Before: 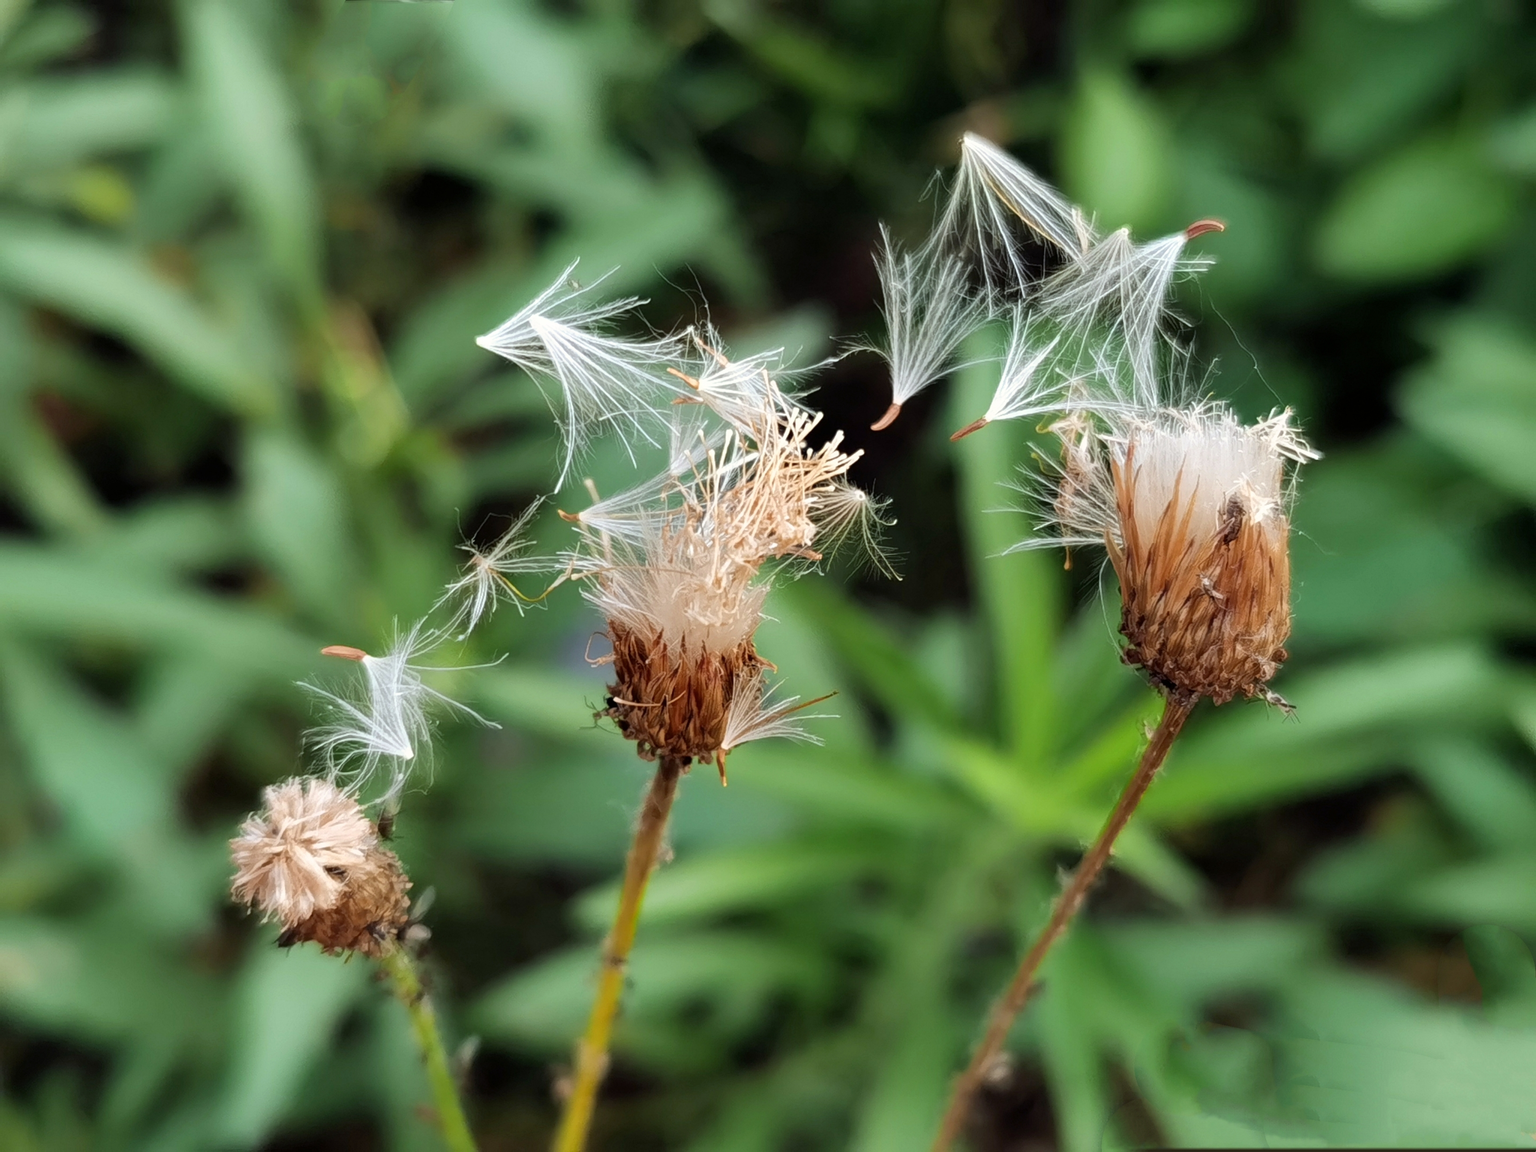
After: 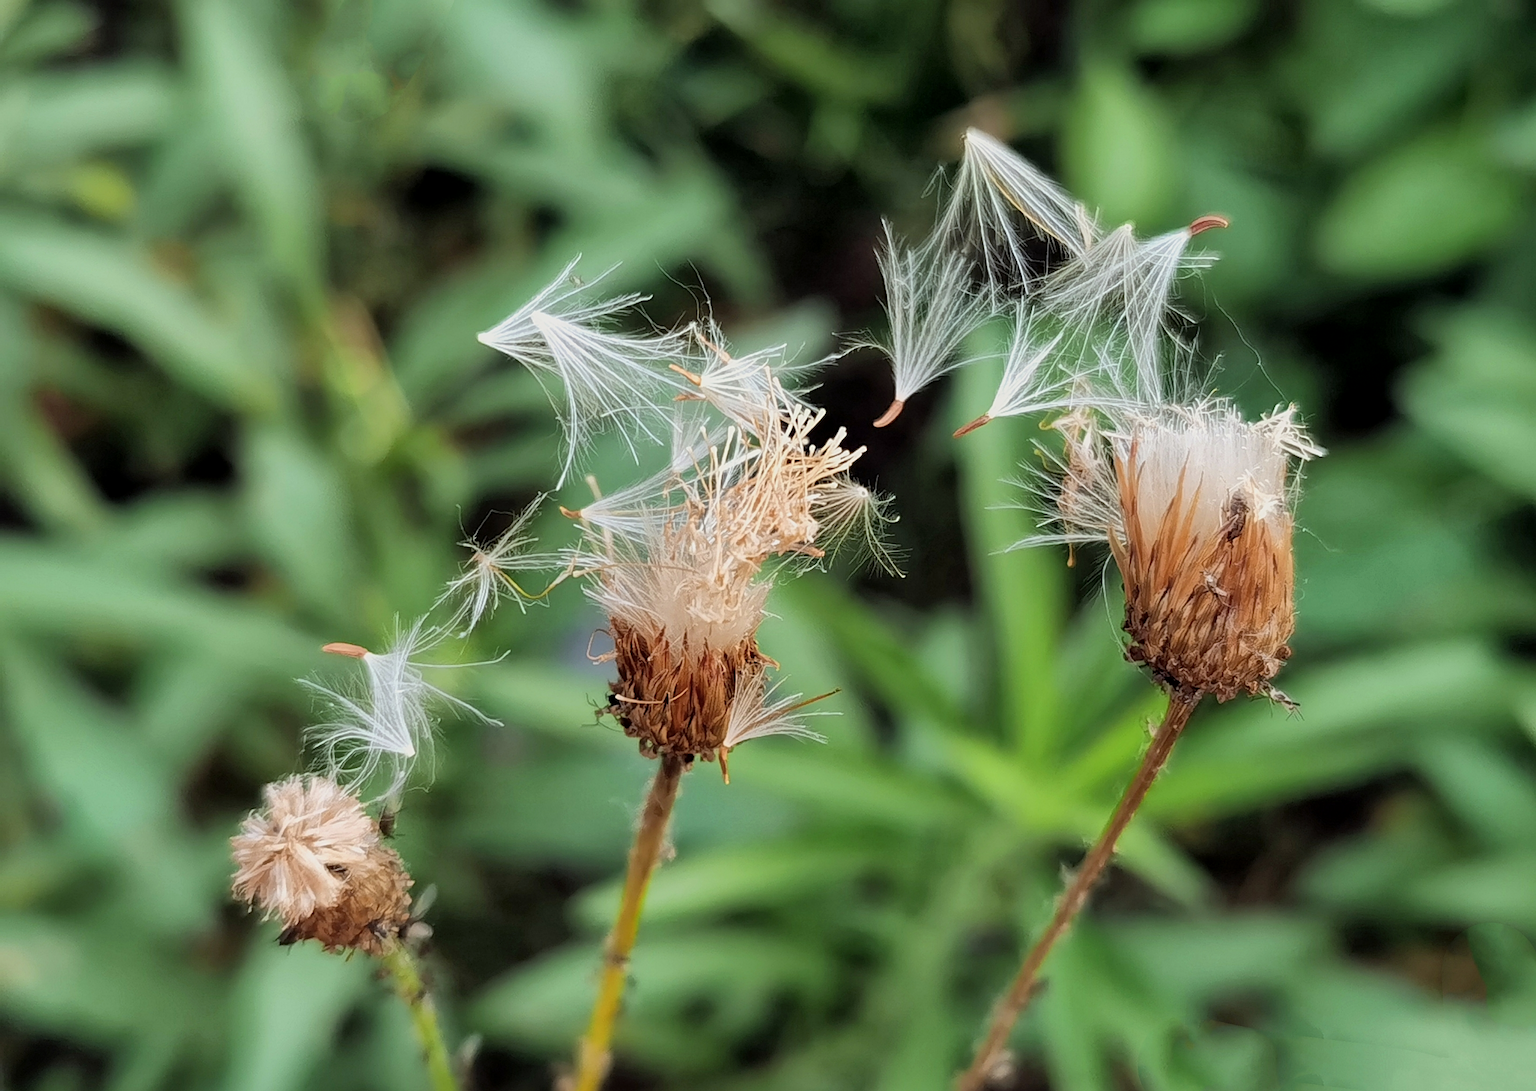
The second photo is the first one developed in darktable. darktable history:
exposure: compensate highlight preservation false
sharpen: on, module defaults
global tonemap: drago (1, 100), detail 1
crop: top 0.448%, right 0.264%, bottom 5.045%
